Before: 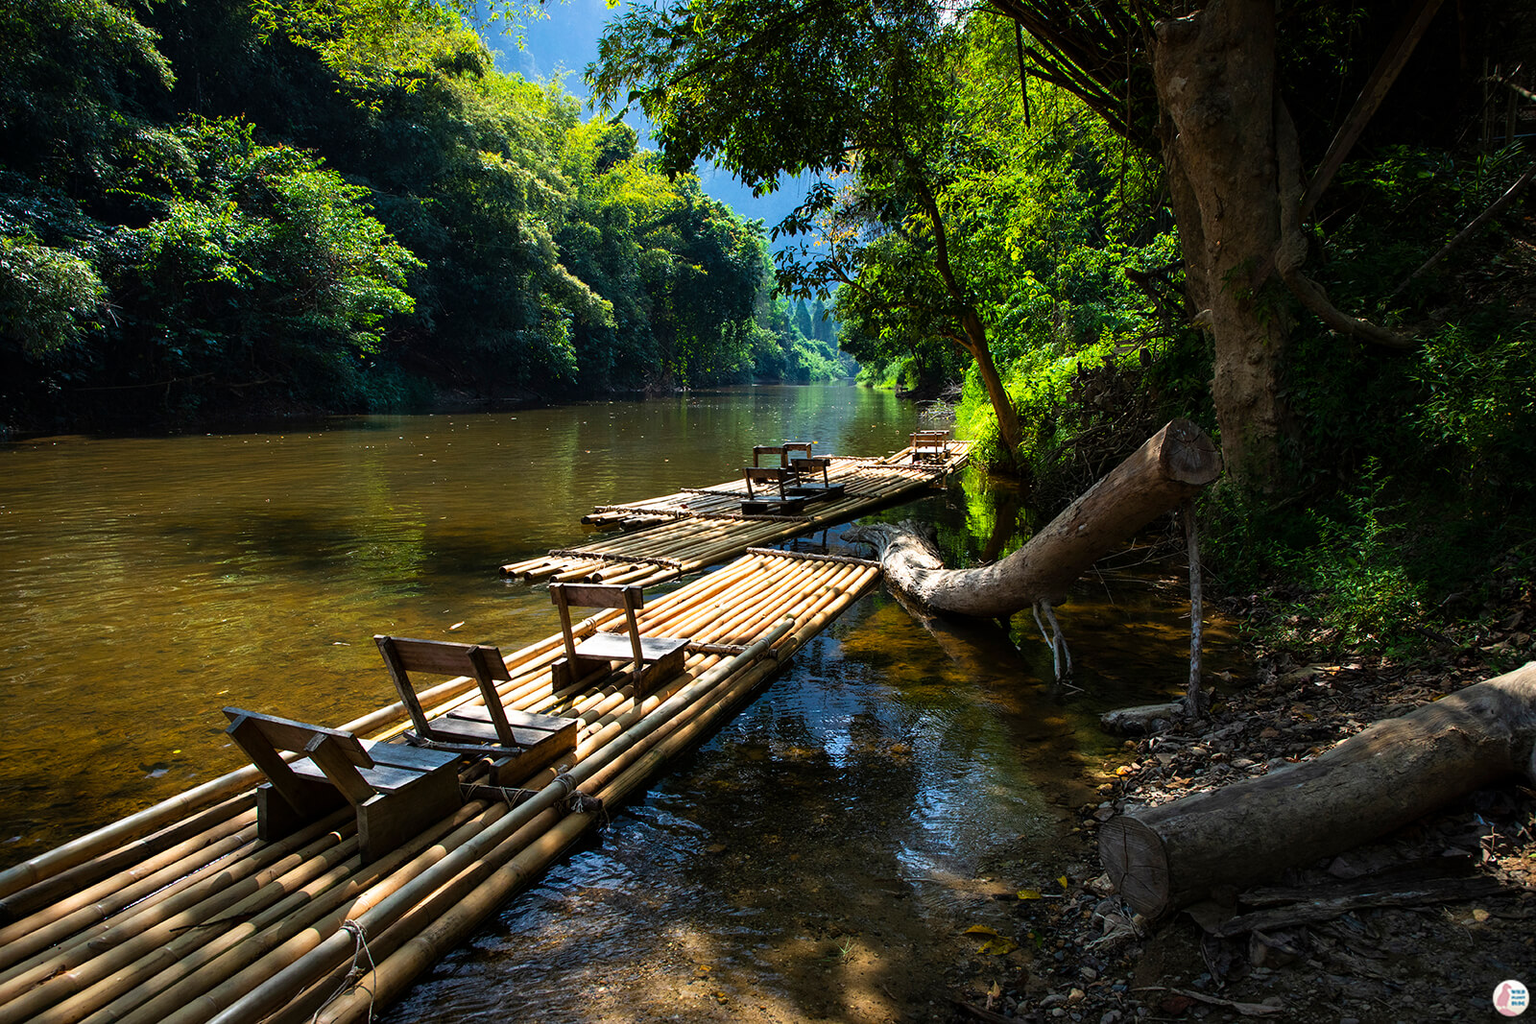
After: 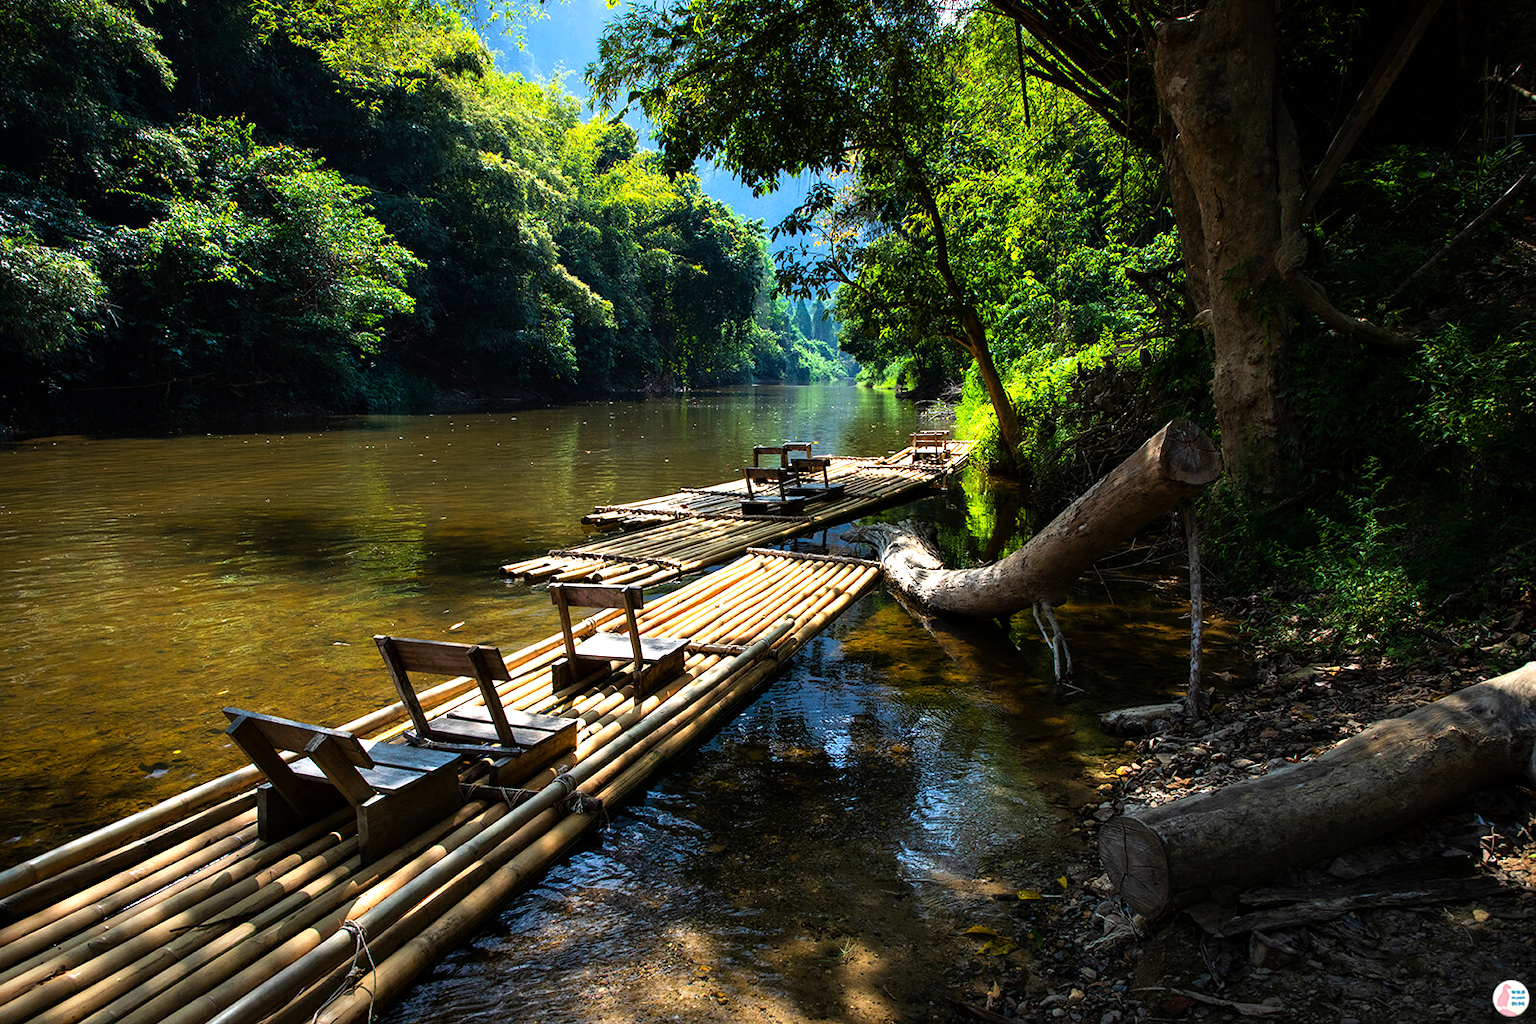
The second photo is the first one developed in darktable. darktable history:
tone equalizer: -8 EV -0.441 EV, -7 EV -0.415 EV, -6 EV -0.329 EV, -5 EV -0.192 EV, -3 EV 0.247 EV, -2 EV 0.36 EV, -1 EV 0.404 EV, +0 EV 0.39 EV
